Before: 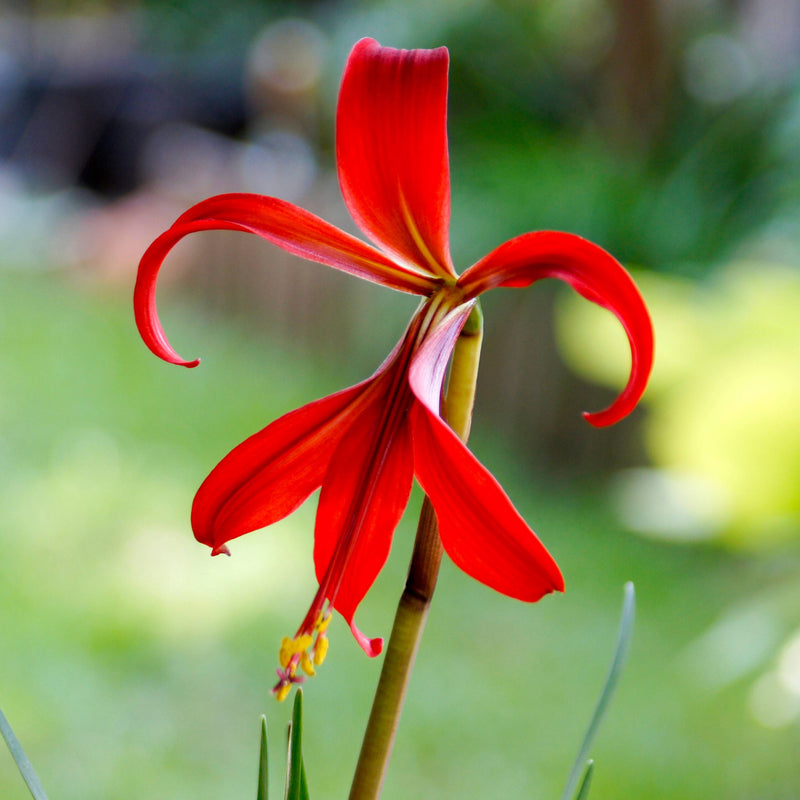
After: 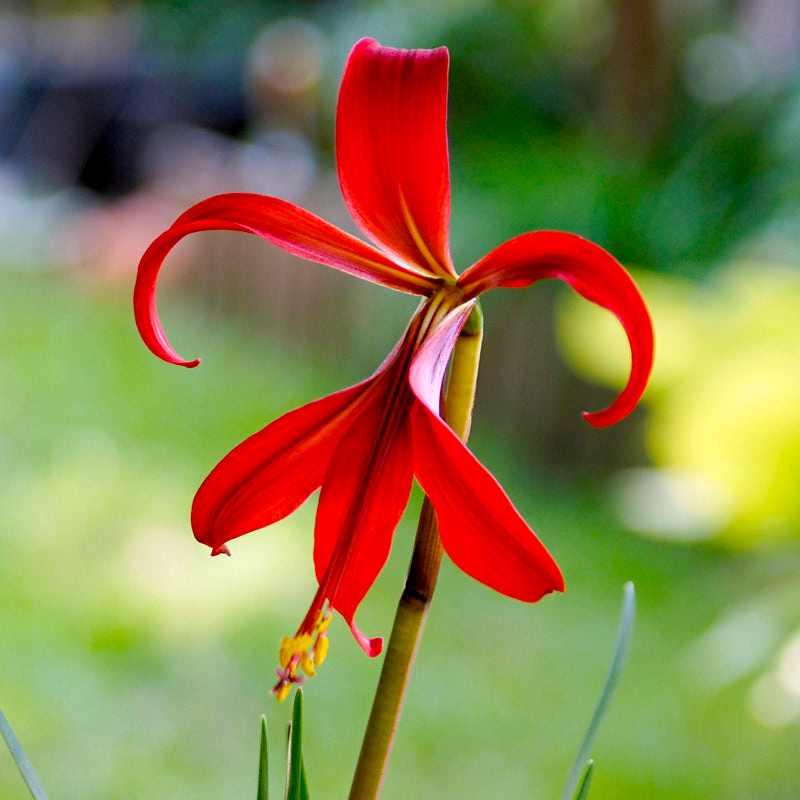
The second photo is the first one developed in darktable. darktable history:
sharpen: amount 0.2
color balance rgb: shadows lift › chroma 2%, shadows lift › hue 217.2°, power › chroma 0.25%, power › hue 60°, highlights gain › chroma 1.5%, highlights gain › hue 309.6°, global offset › luminance -0.25%, perceptual saturation grading › global saturation 15%, global vibrance 15%
